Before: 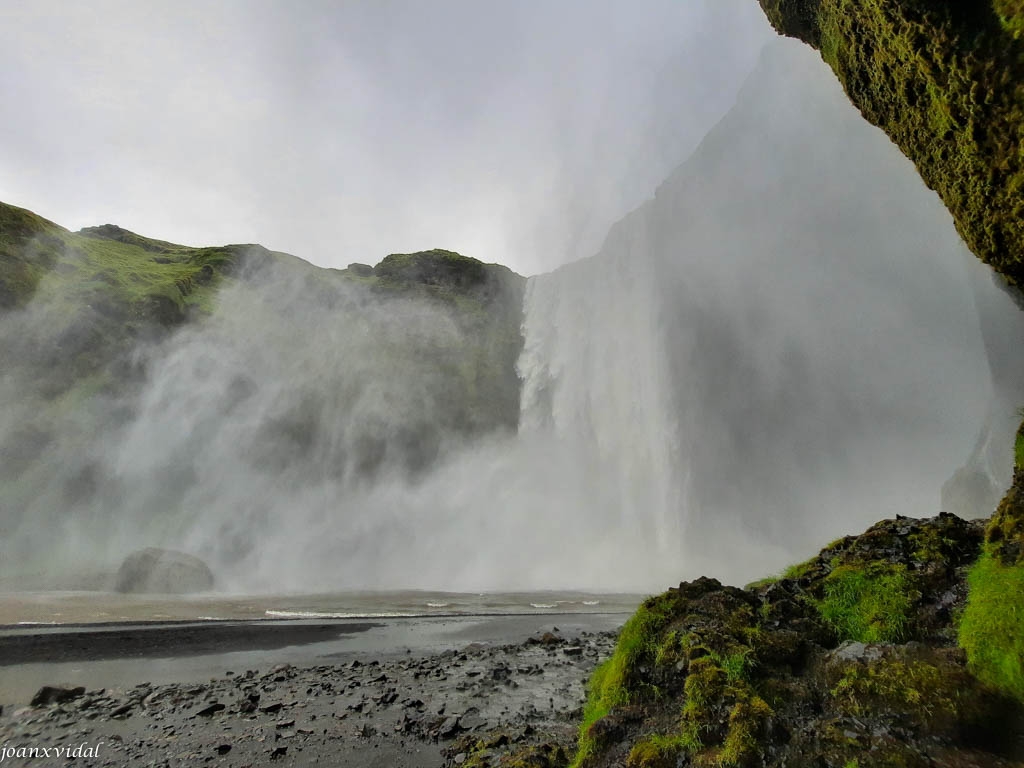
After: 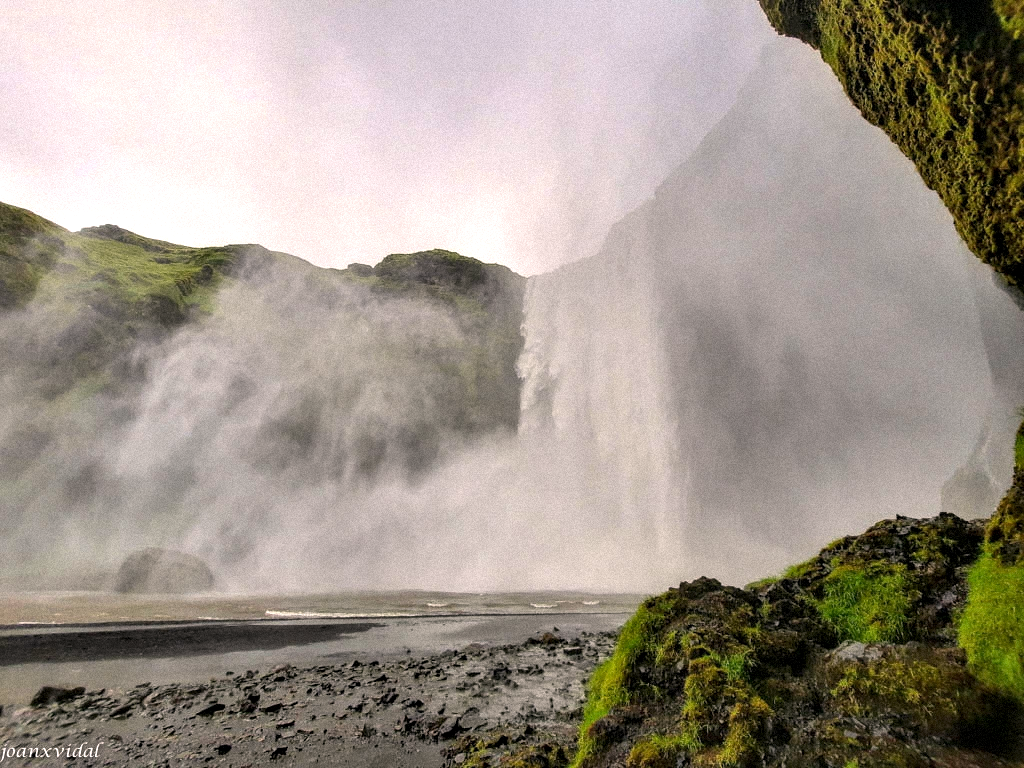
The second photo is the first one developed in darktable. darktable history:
local contrast: on, module defaults
color correction: highlights a* 7.34, highlights b* 4.37
exposure: black level correction 0.001, exposure 0.5 EV, compensate exposure bias true, compensate highlight preservation false
grain: mid-tones bias 0%
